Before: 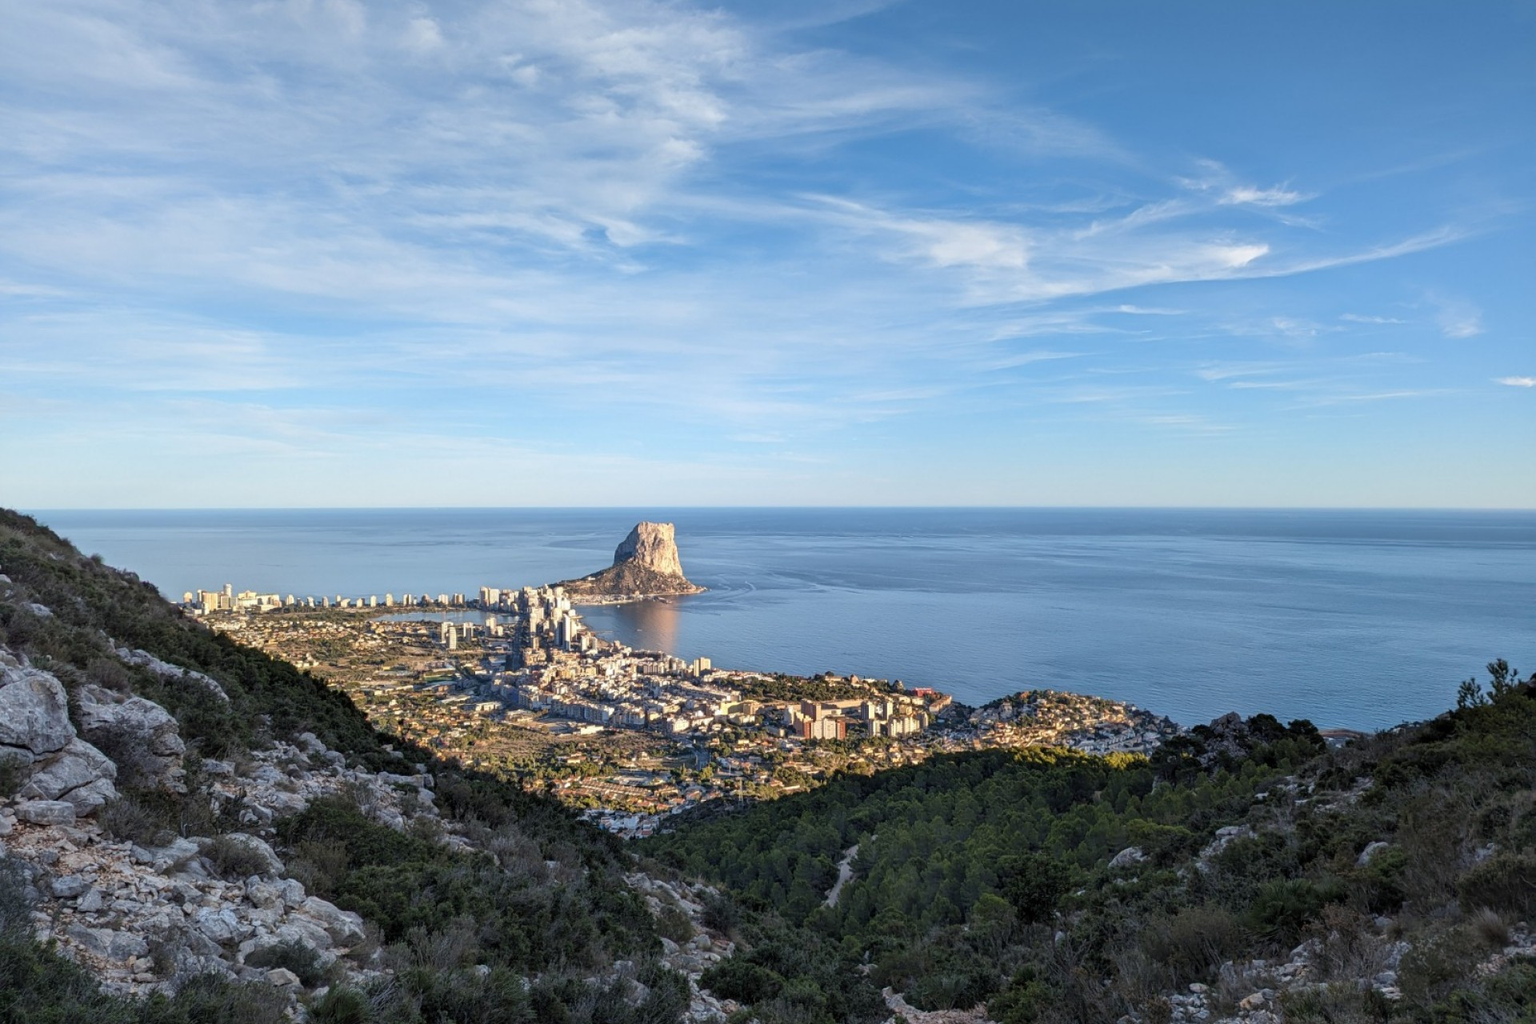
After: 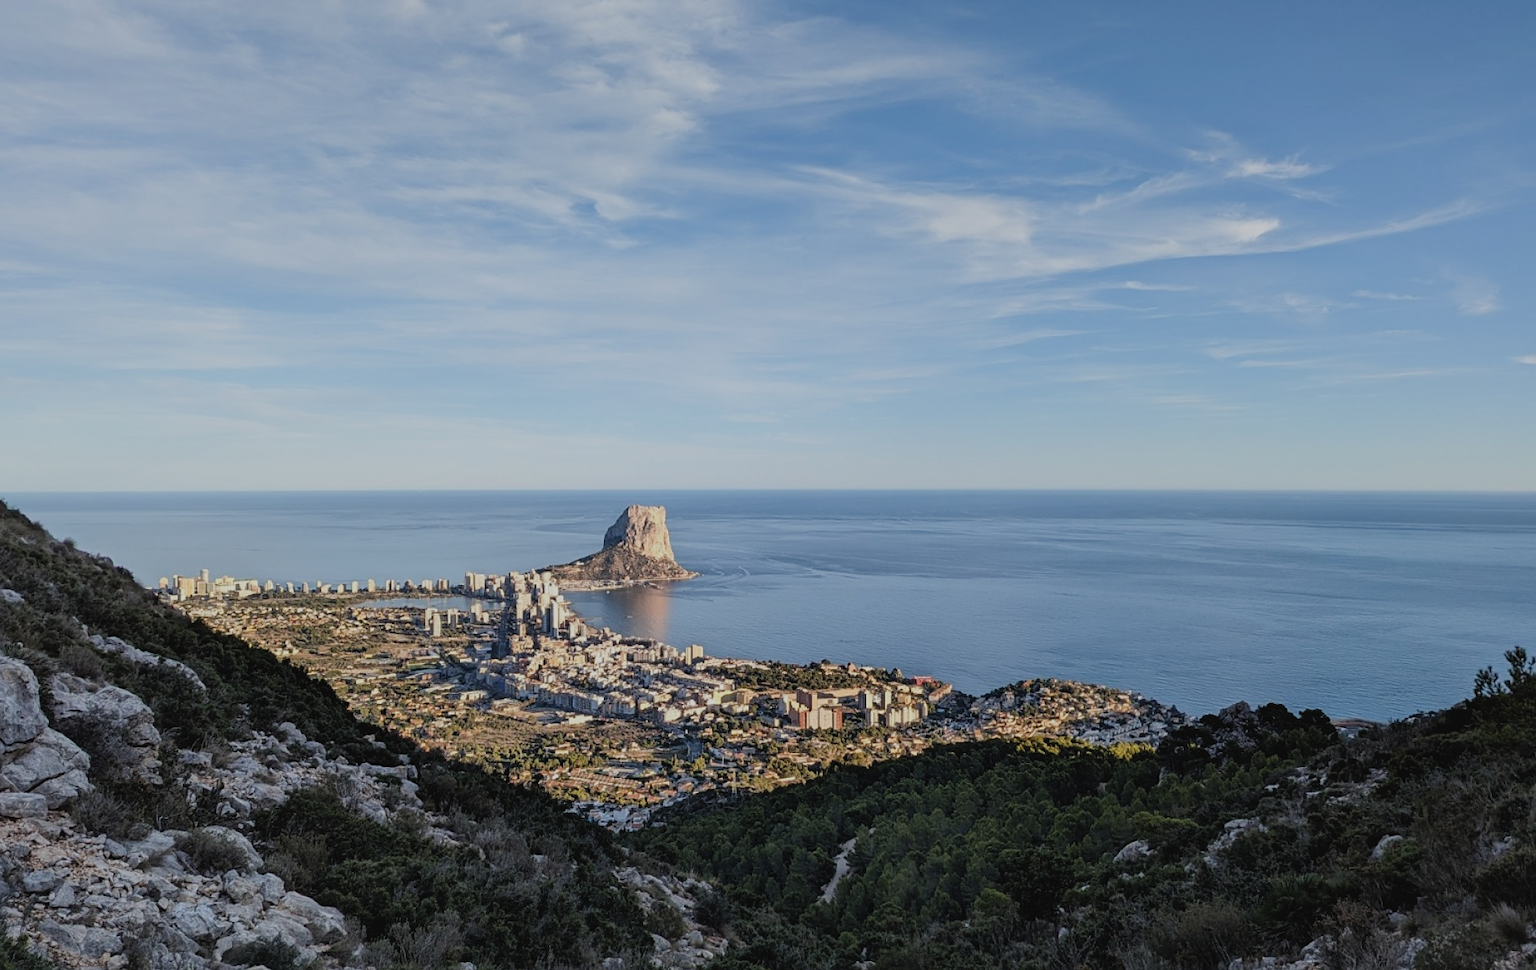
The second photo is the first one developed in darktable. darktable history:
crop: left 1.964%, top 3.251%, right 1.122%, bottom 4.933%
filmic rgb: black relative exposure -7.65 EV, white relative exposure 4.56 EV, hardness 3.61, contrast 1.05
sharpen: amount 0.2
contrast brightness saturation: contrast -0.08, brightness -0.04, saturation -0.11
